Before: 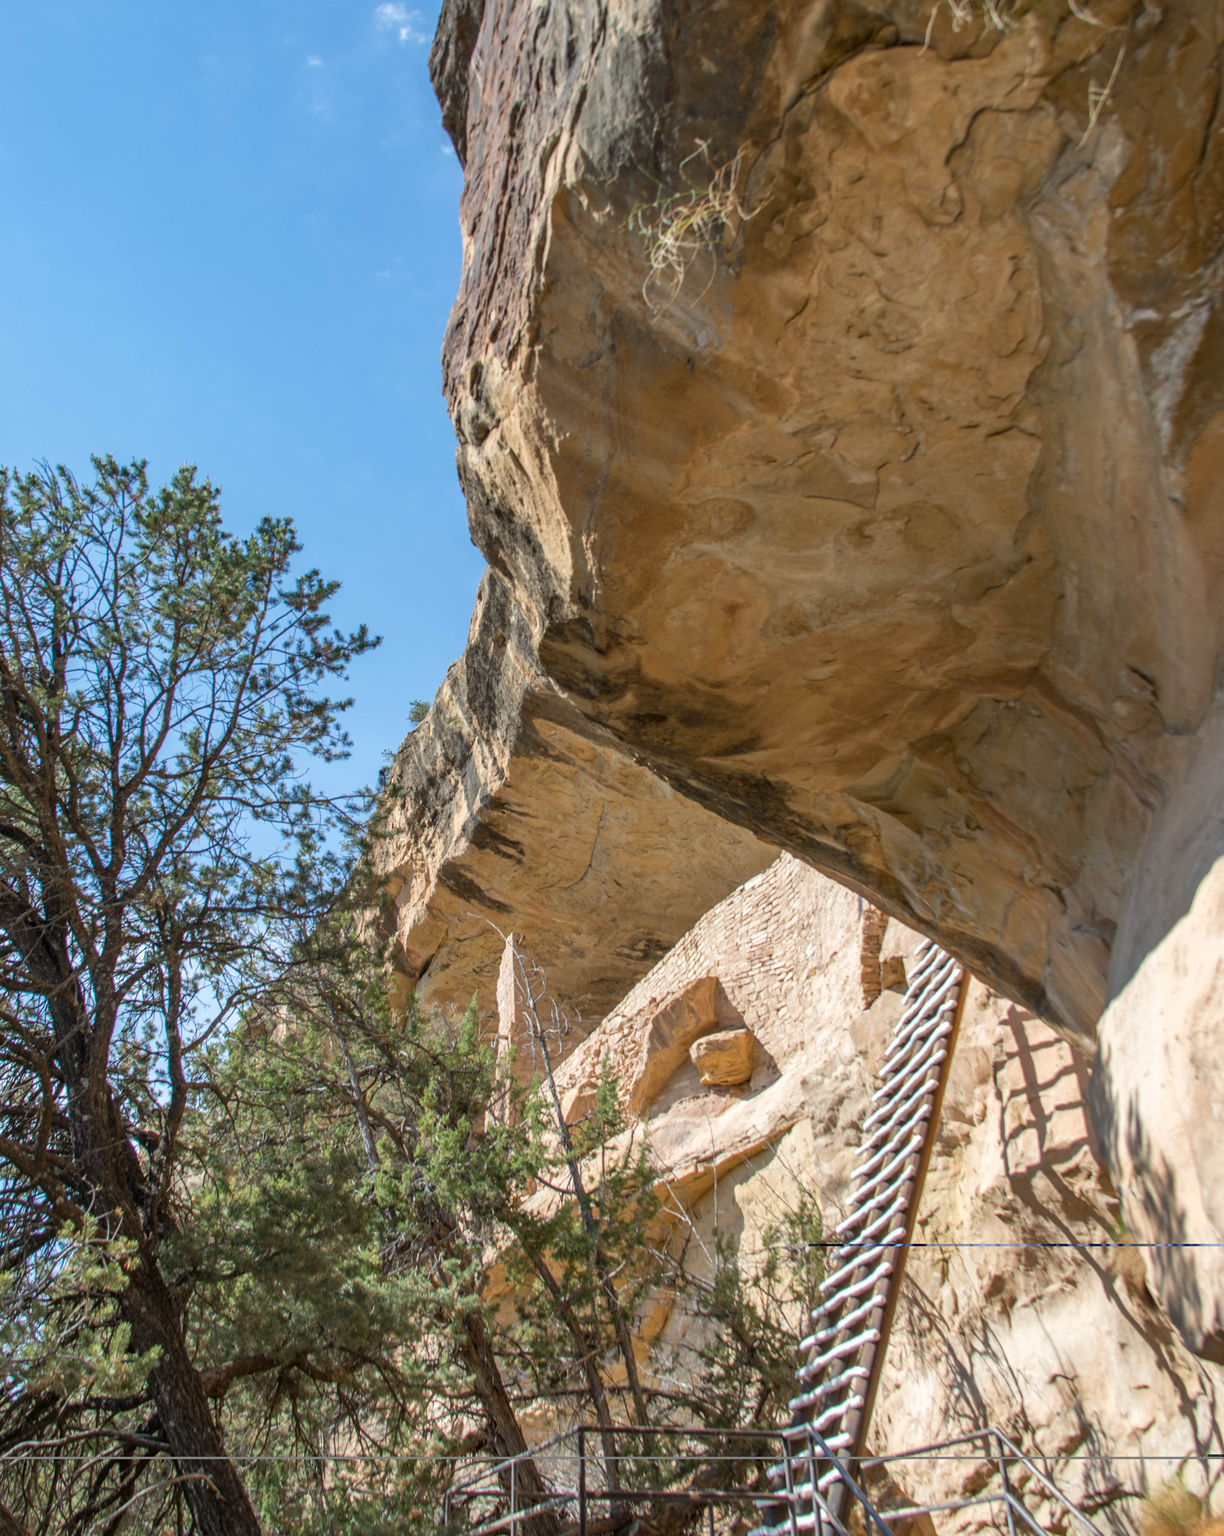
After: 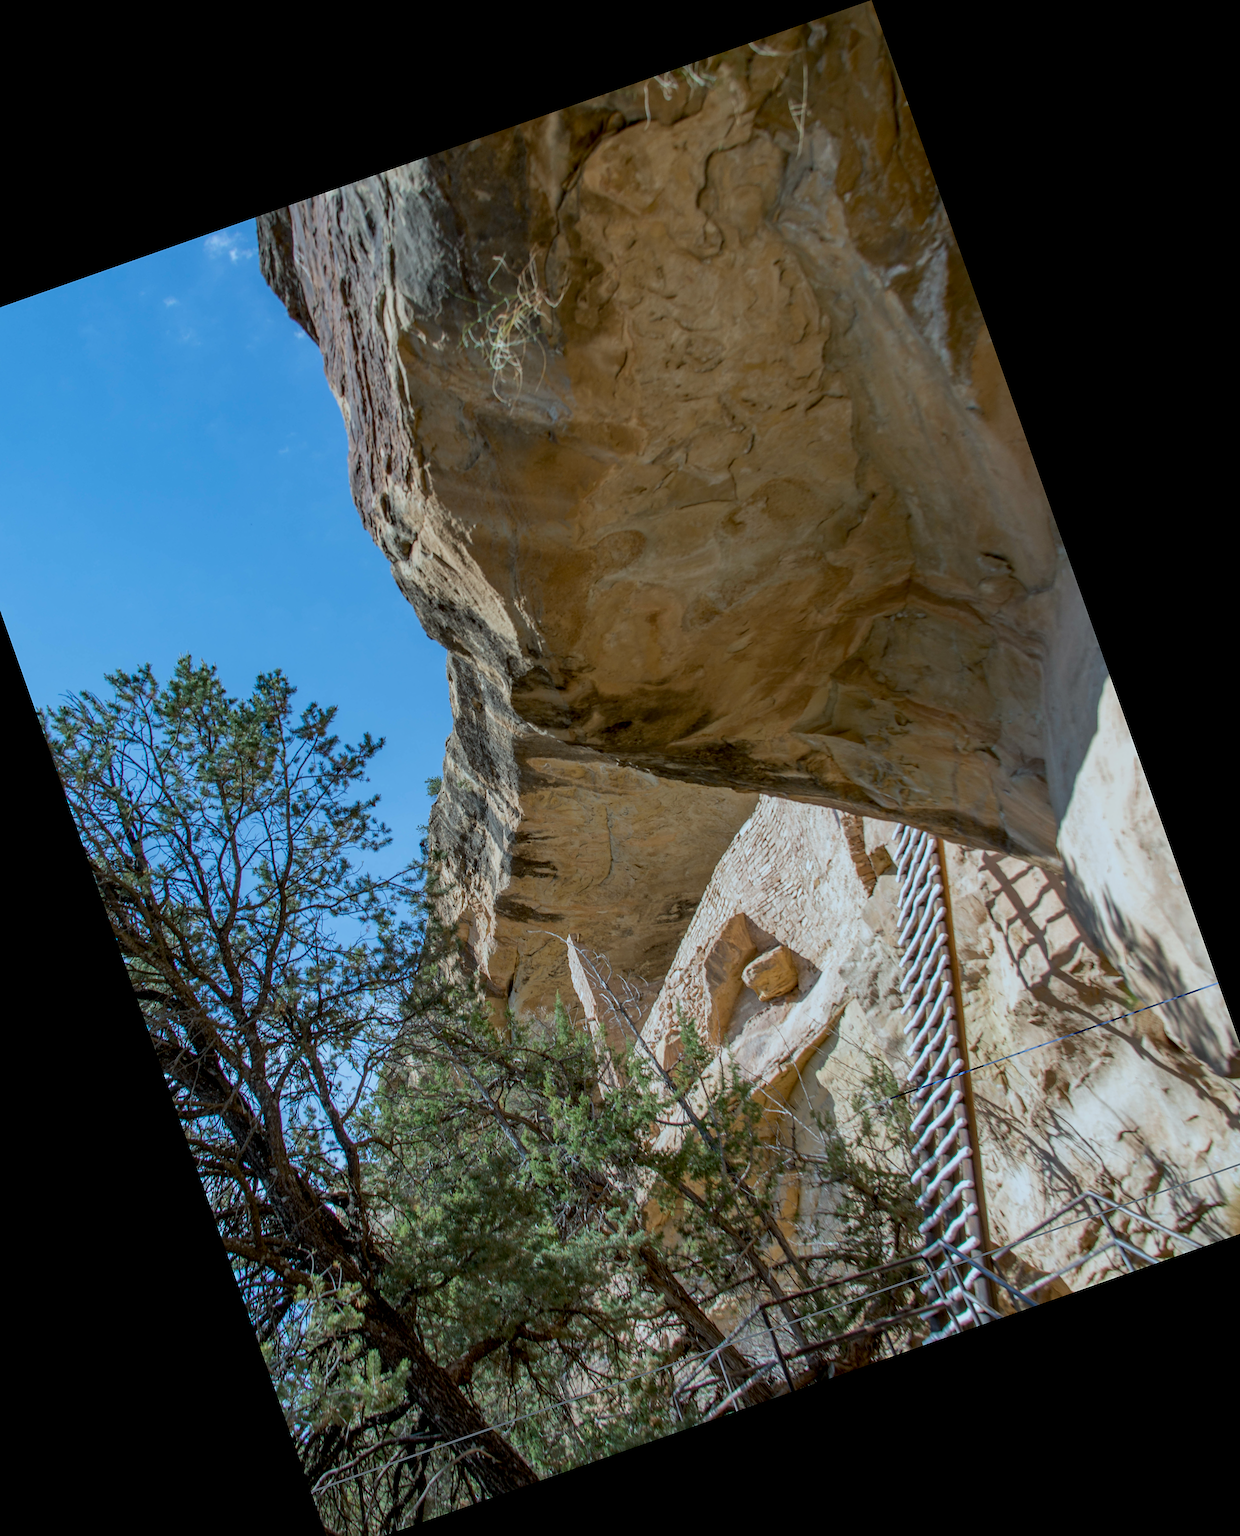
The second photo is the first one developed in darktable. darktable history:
sharpen: on, module defaults
color calibration: illuminant F (fluorescent), F source F9 (Cool White Deluxe 4150 K) – high CRI, x 0.374, y 0.373, temperature 4158.34 K
crop and rotate: angle 19.43°, left 6.812%, right 4.125%, bottom 1.087%
exposure: black level correction 0.011, exposure -0.478 EV, compensate highlight preservation false
